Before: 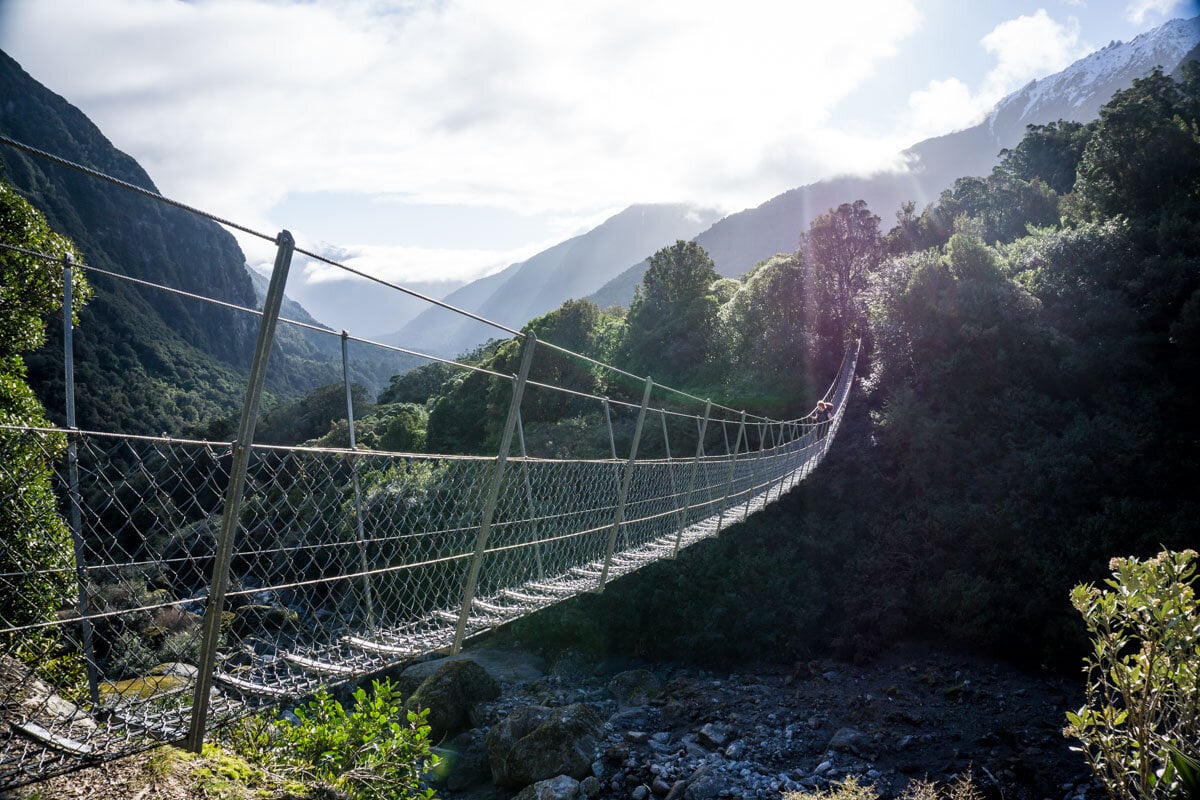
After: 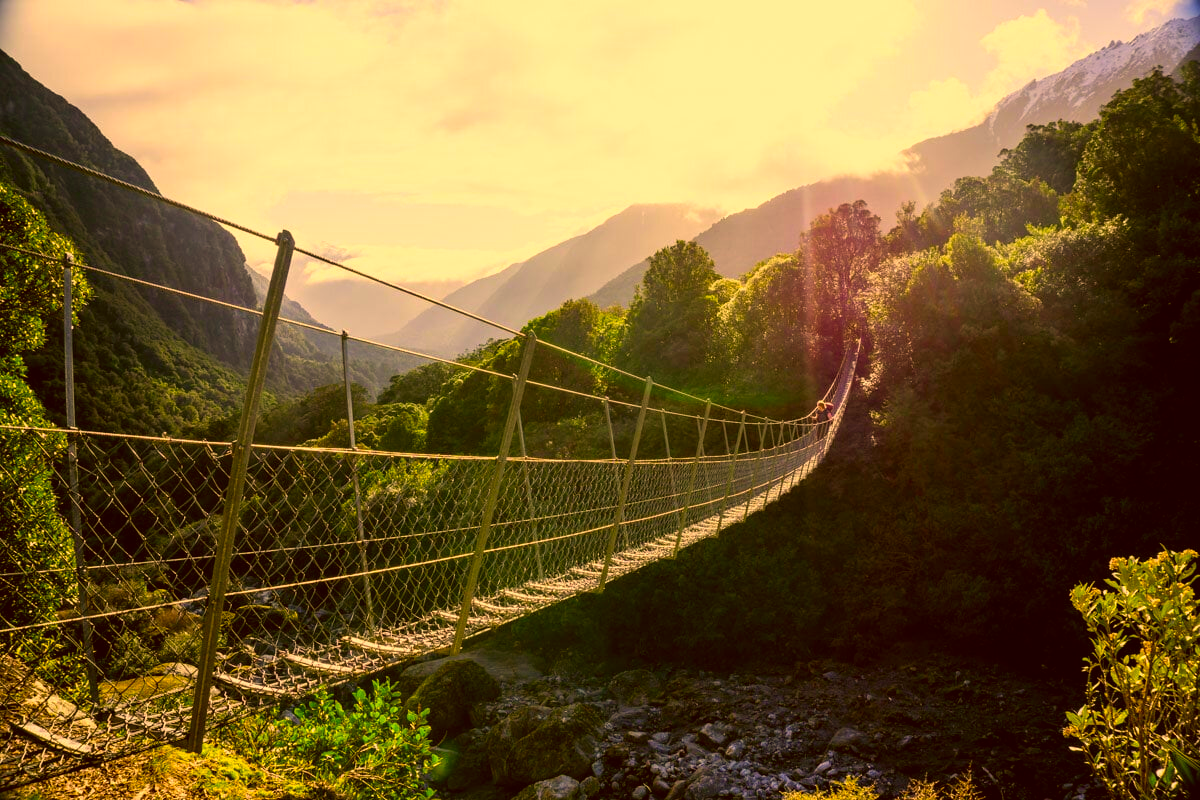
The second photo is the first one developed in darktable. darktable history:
color correction: highlights a* 10.98, highlights b* 29.89, shadows a* 2.9, shadows b* 18.01, saturation 1.75
